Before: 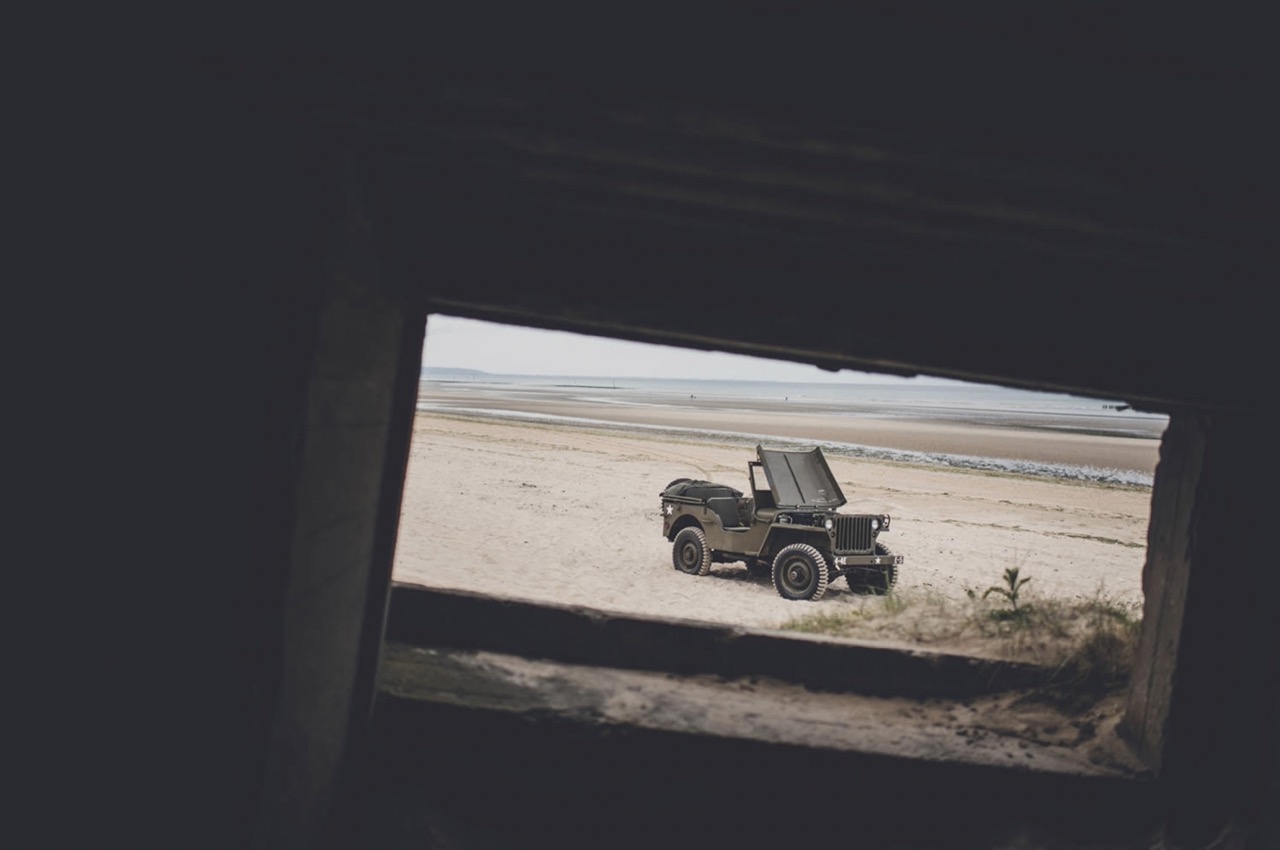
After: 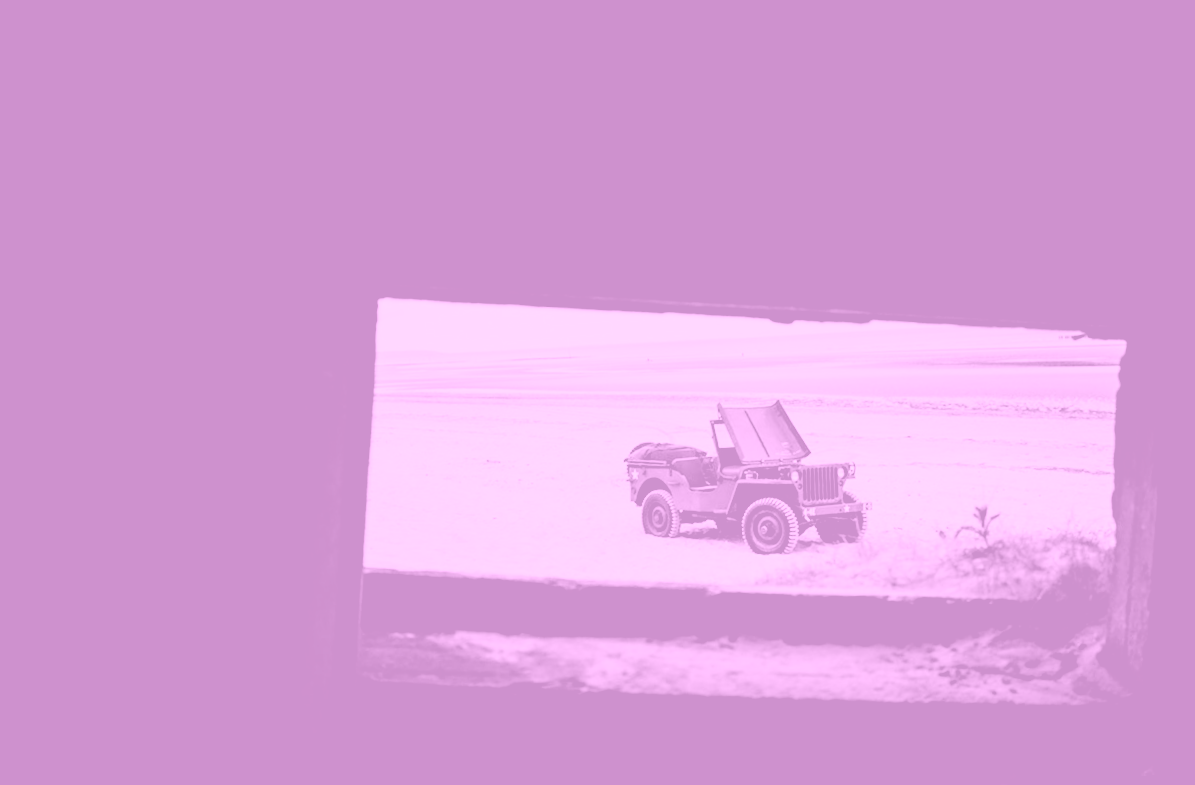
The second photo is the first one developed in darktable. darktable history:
filmic rgb: black relative exposure -5 EV, white relative exposure 3.5 EV, hardness 3.19, contrast 1.2, highlights saturation mix -50%
rgb levels: levels [[0.029, 0.461, 0.922], [0, 0.5, 1], [0, 0.5, 1]]
colorize: hue 331.2°, saturation 69%, source mix 30.28%, lightness 69.02%, version 1
rotate and perspective: rotation -4.57°, crop left 0.054, crop right 0.944, crop top 0.087, crop bottom 0.914
